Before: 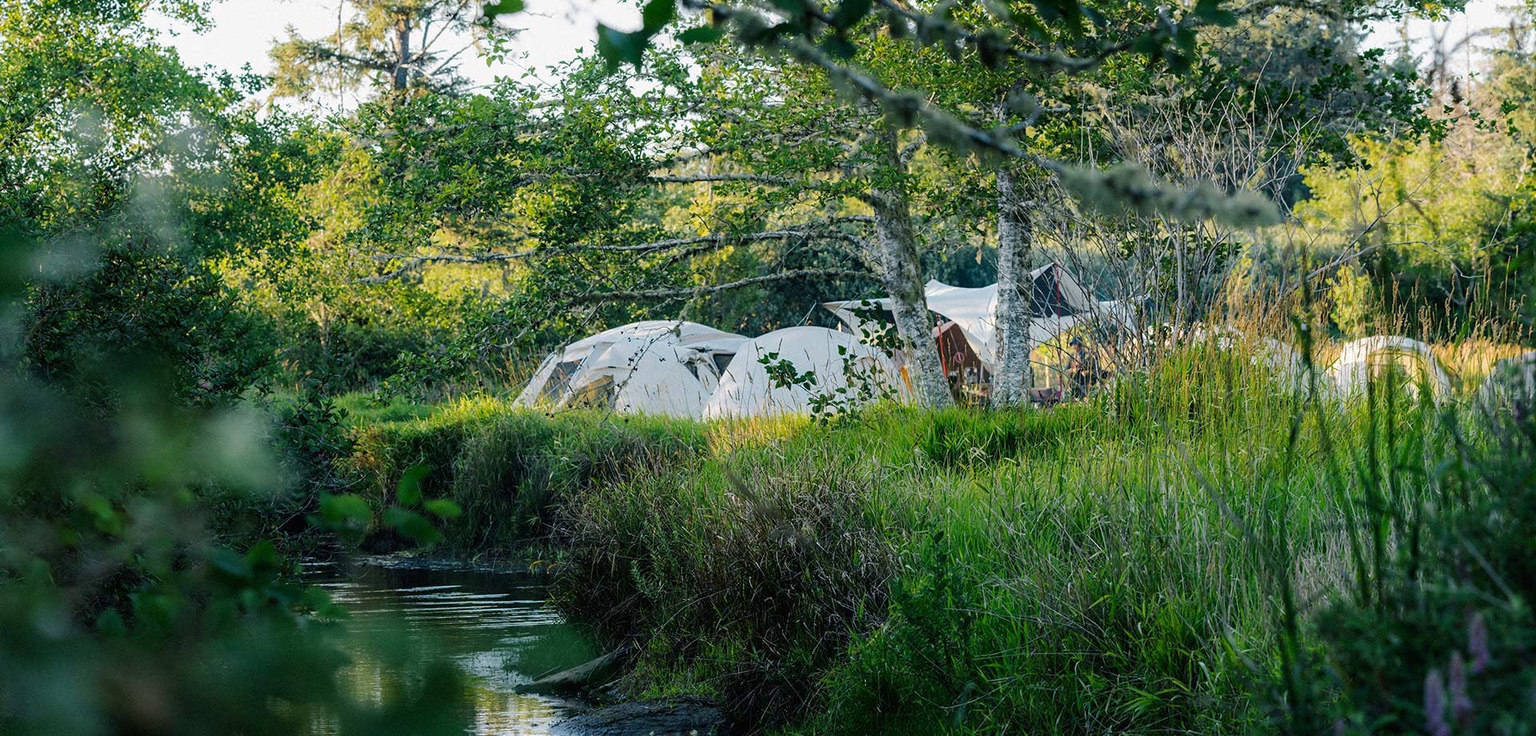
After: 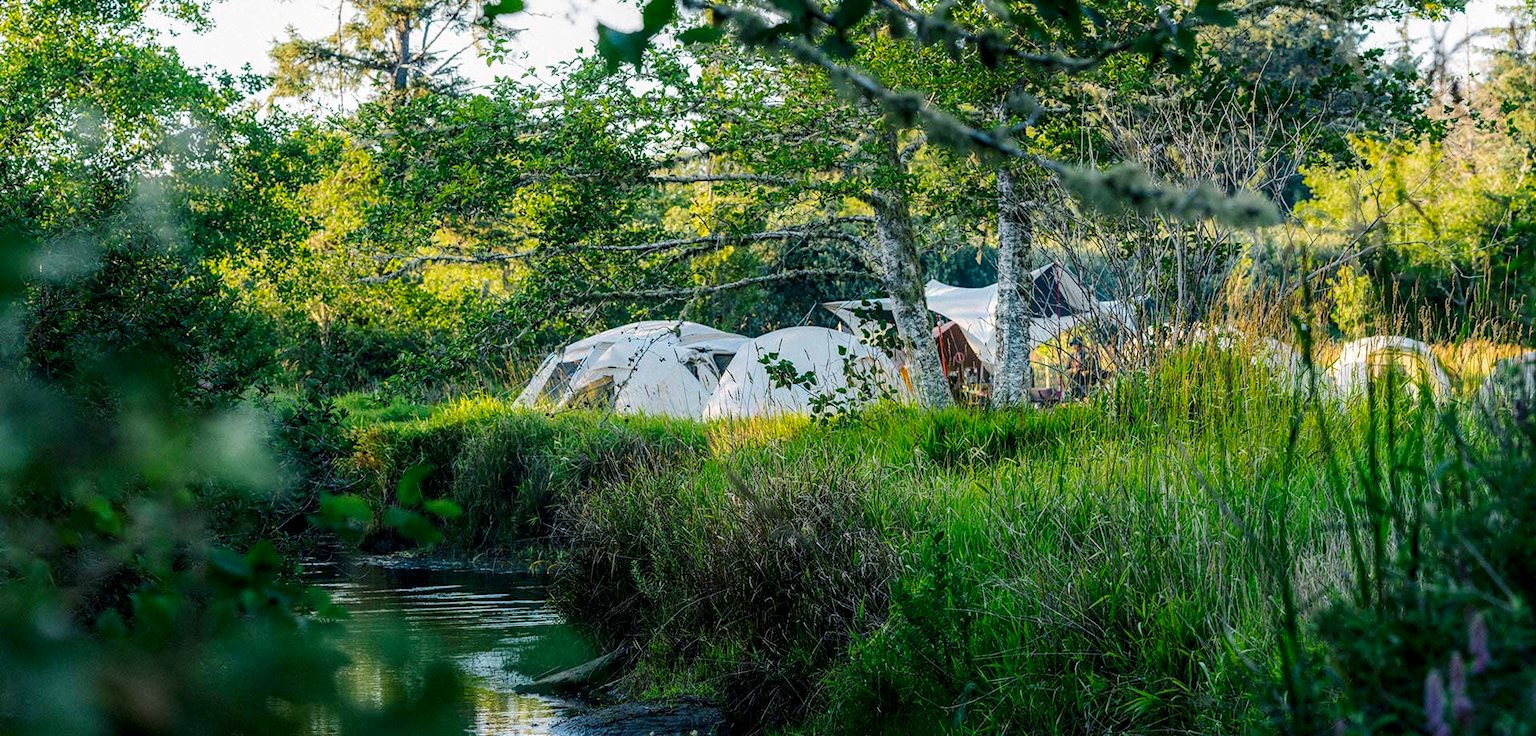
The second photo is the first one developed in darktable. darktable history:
local contrast: on, module defaults
contrast brightness saturation: contrast 0.093, saturation 0.274
